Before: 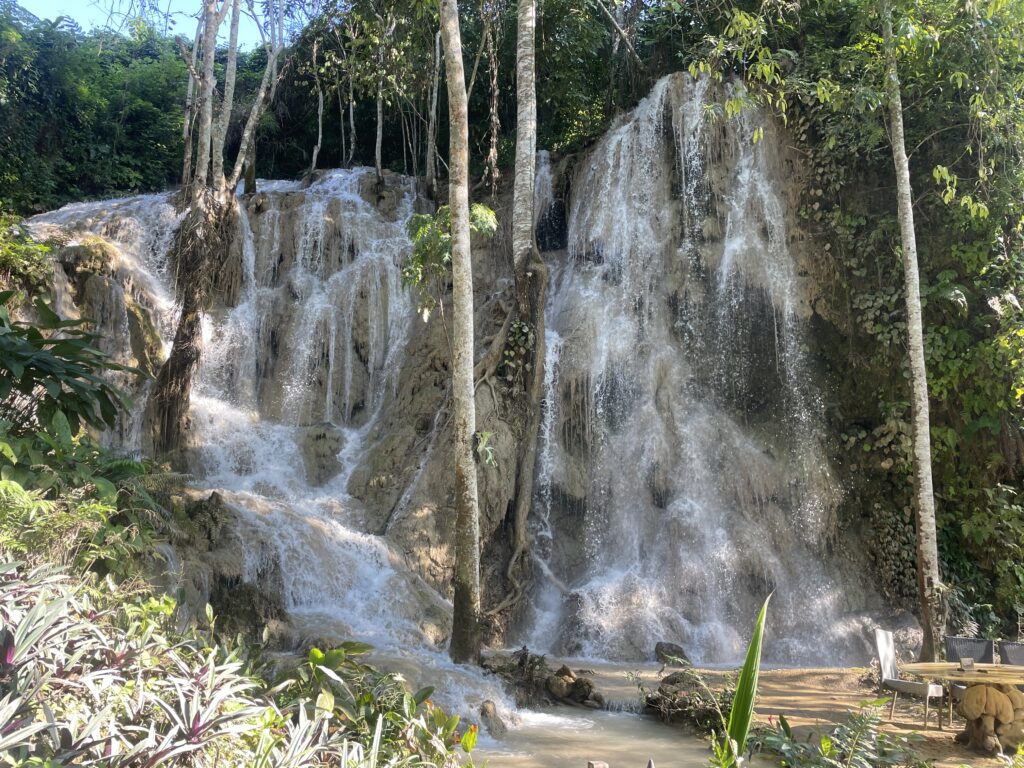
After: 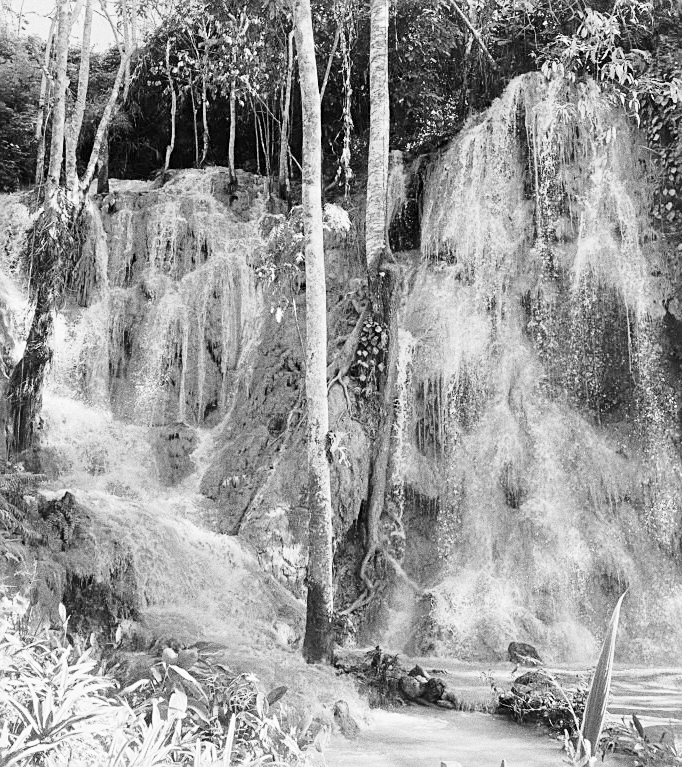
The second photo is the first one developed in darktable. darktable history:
exposure: black level correction 0, exposure 0.5 EV, compensate highlight preservation false
crop and rotate: left 14.385%, right 18.948%
grain: coarseness 0.09 ISO, strength 40%
base curve: curves: ch0 [(0, 0) (0.028, 0.03) (0.121, 0.232) (0.46, 0.748) (0.859, 0.968) (1, 1)], preserve colors none
sharpen: on, module defaults
color calibration: output R [0.972, 0.068, -0.094, 0], output G [-0.178, 1.216, -0.086, 0], output B [0.095, -0.136, 0.98, 0], illuminant custom, x 0.371, y 0.381, temperature 4283.16 K
monochrome: a 73.58, b 64.21
